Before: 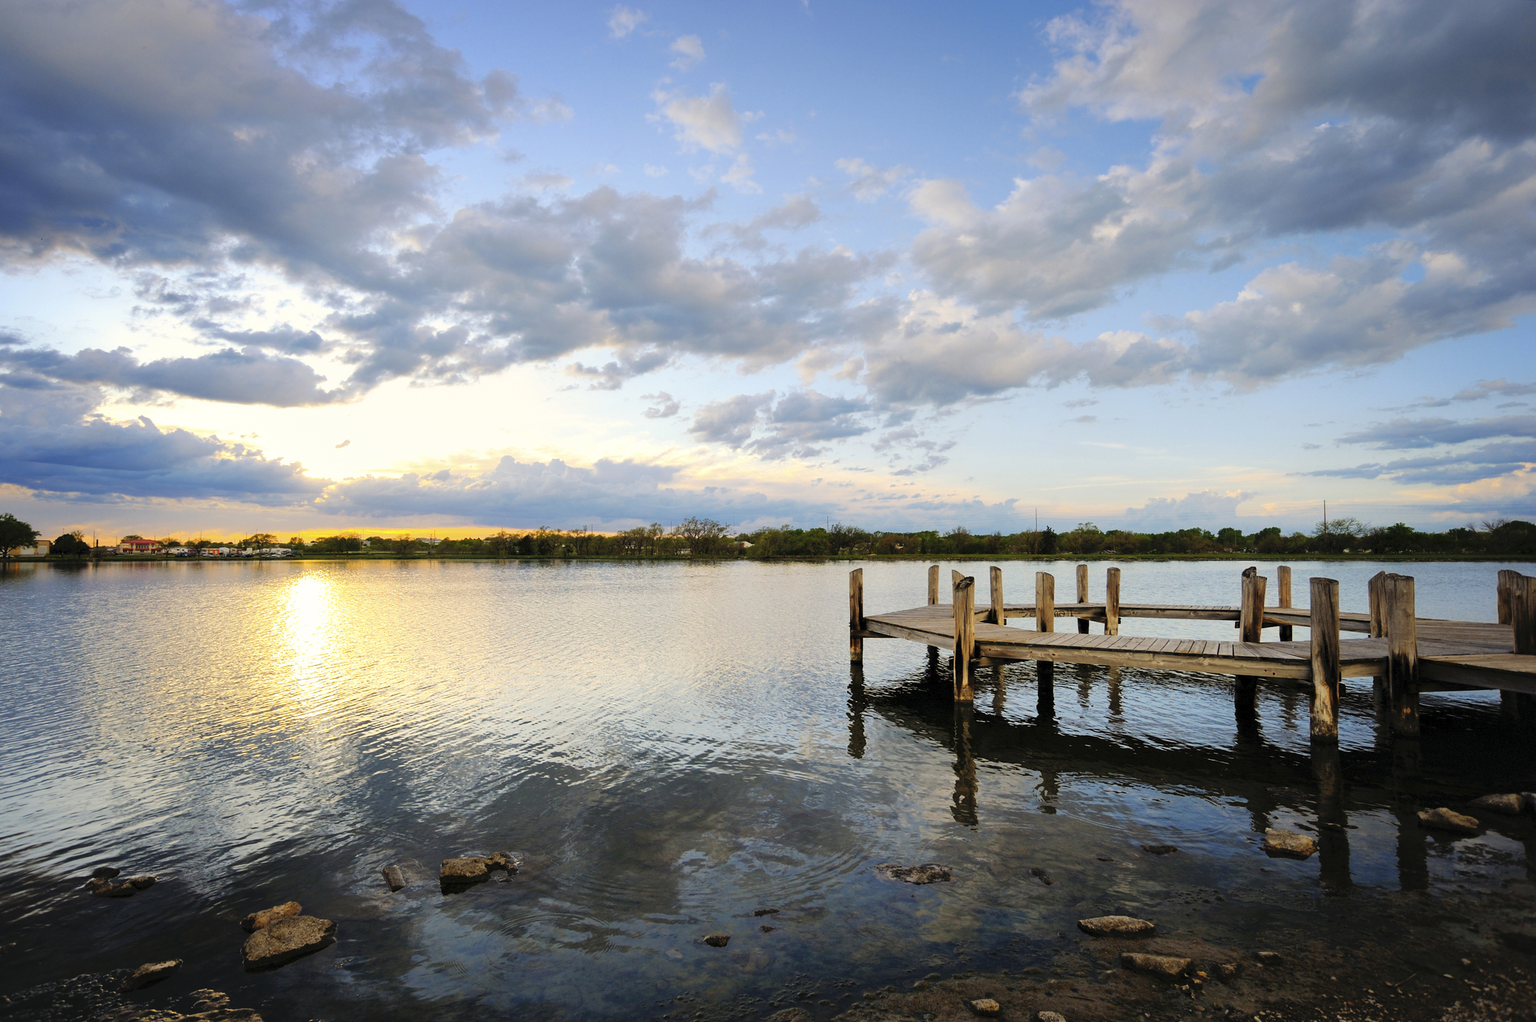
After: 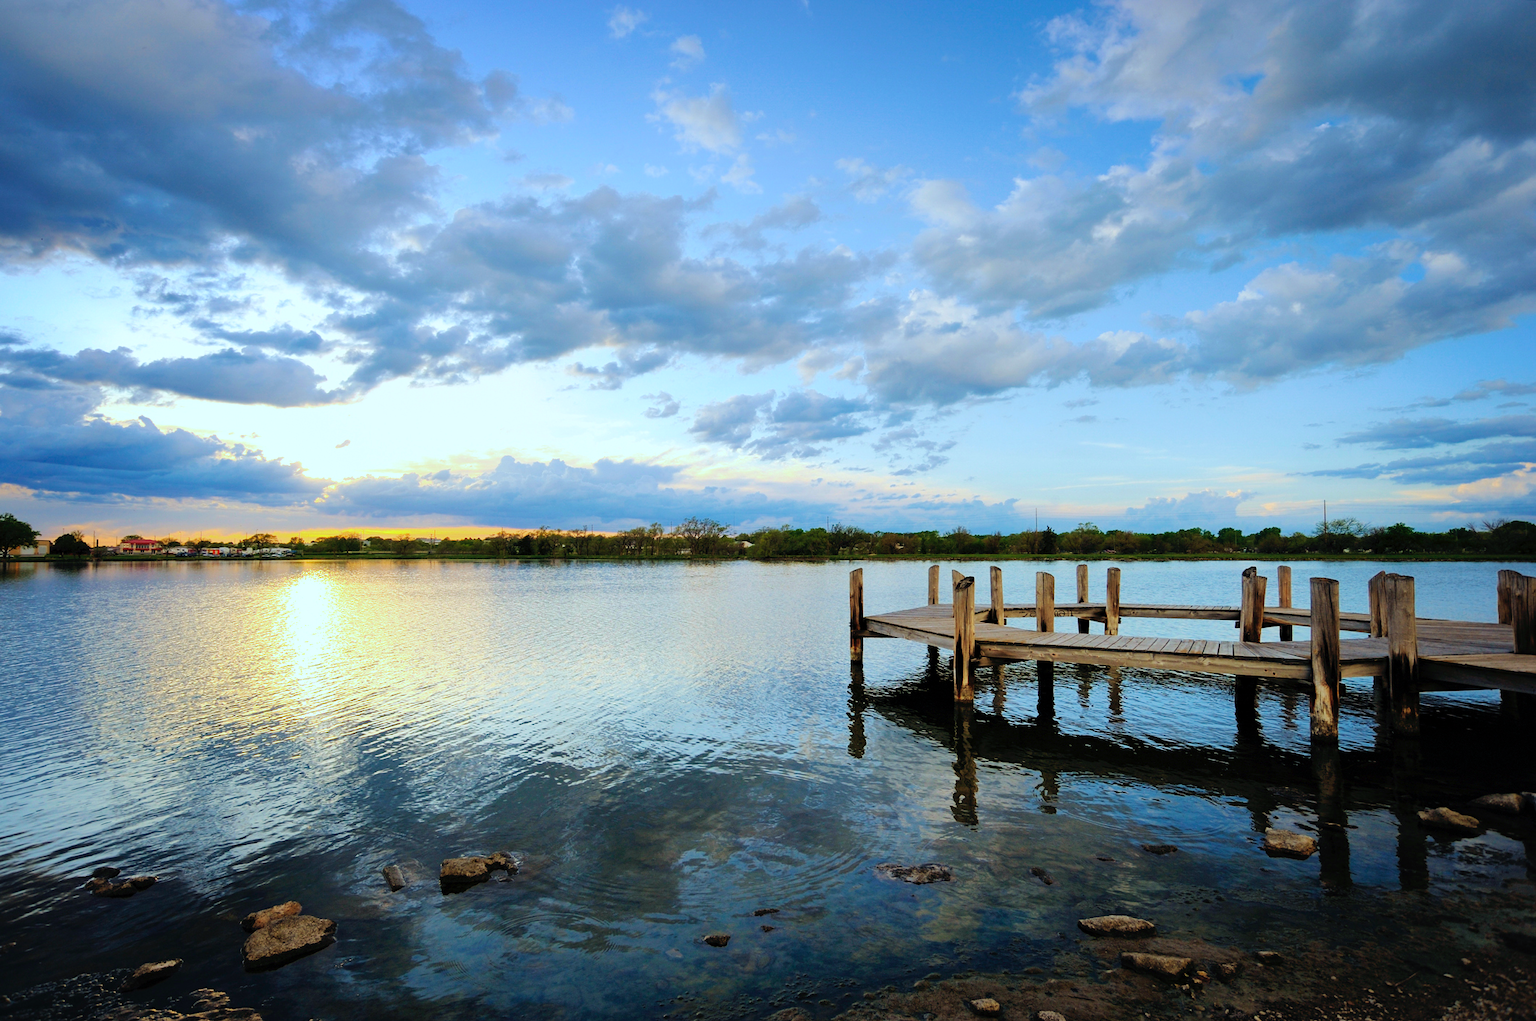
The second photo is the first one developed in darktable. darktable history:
white balance: red 0.924, blue 1.095
velvia: on, module defaults
